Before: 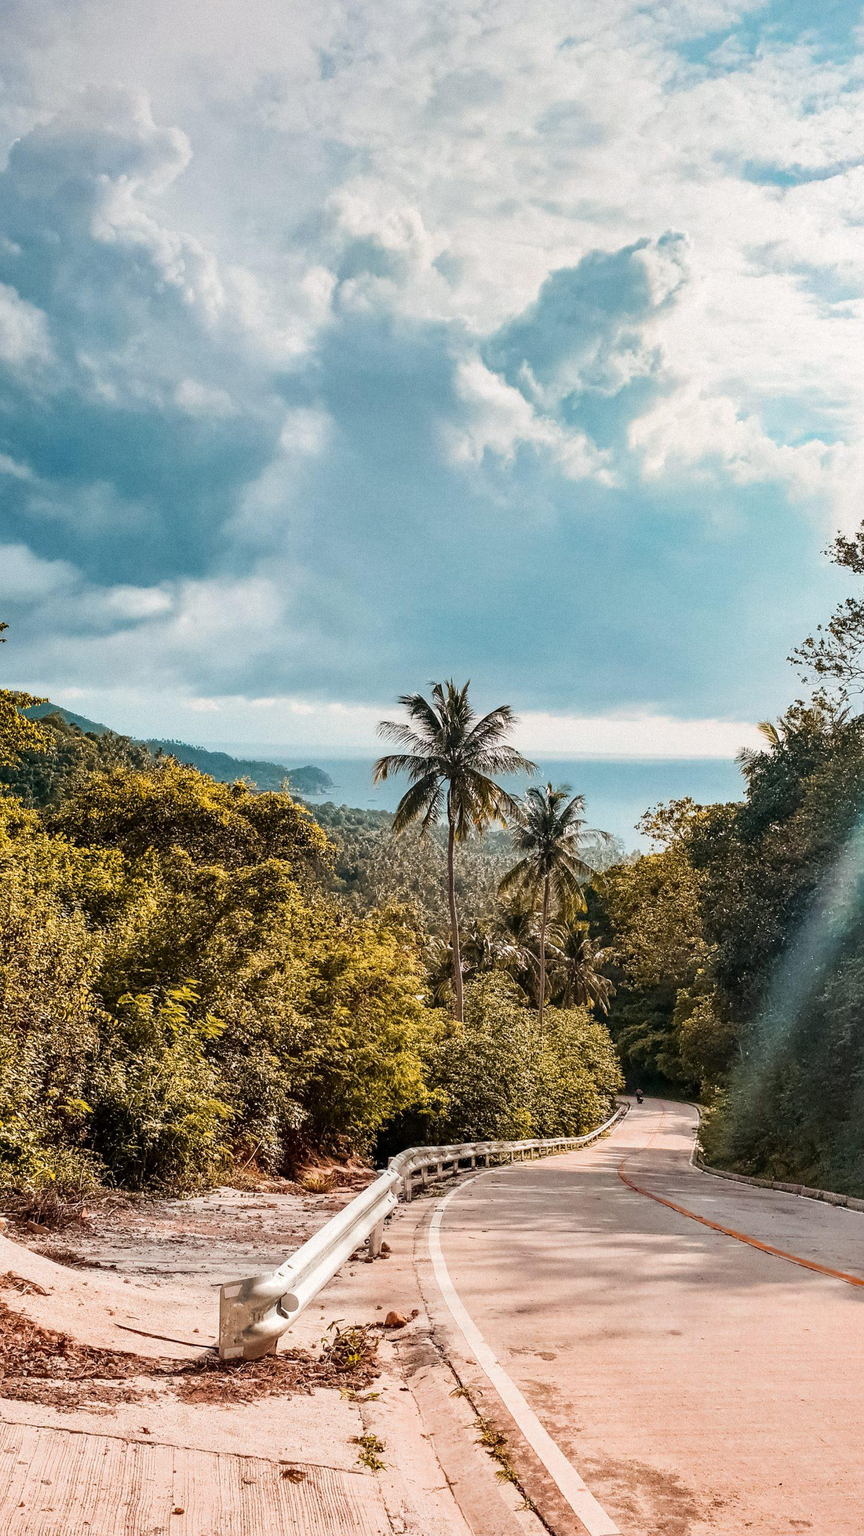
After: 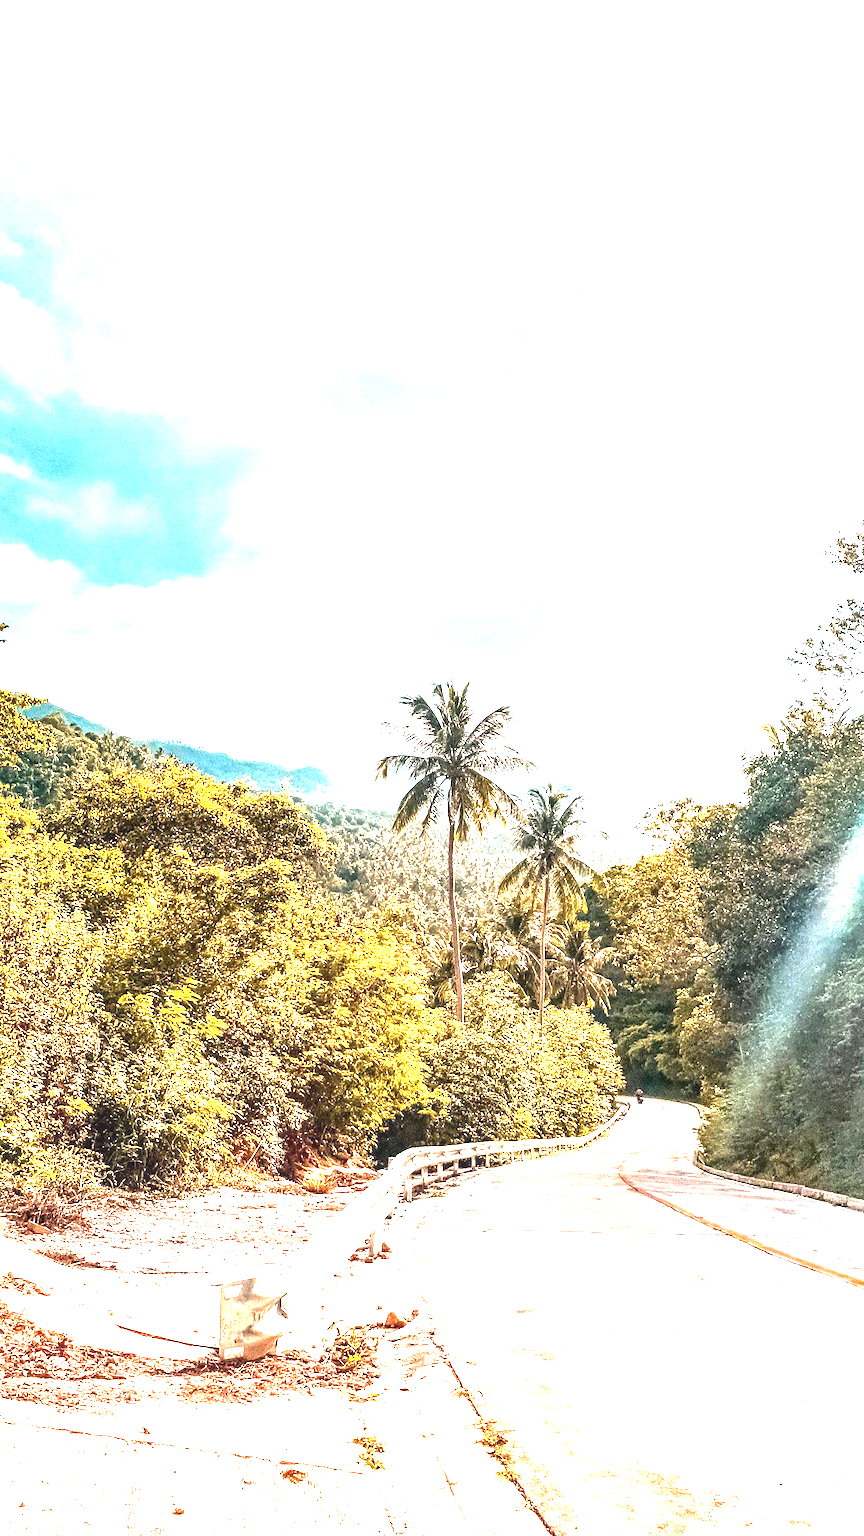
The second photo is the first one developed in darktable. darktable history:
tone equalizer: edges refinement/feathering 500, mask exposure compensation -1.57 EV, preserve details no
local contrast: on, module defaults
exposure: exposure 2.269 EV, compensate highlight preservation false
